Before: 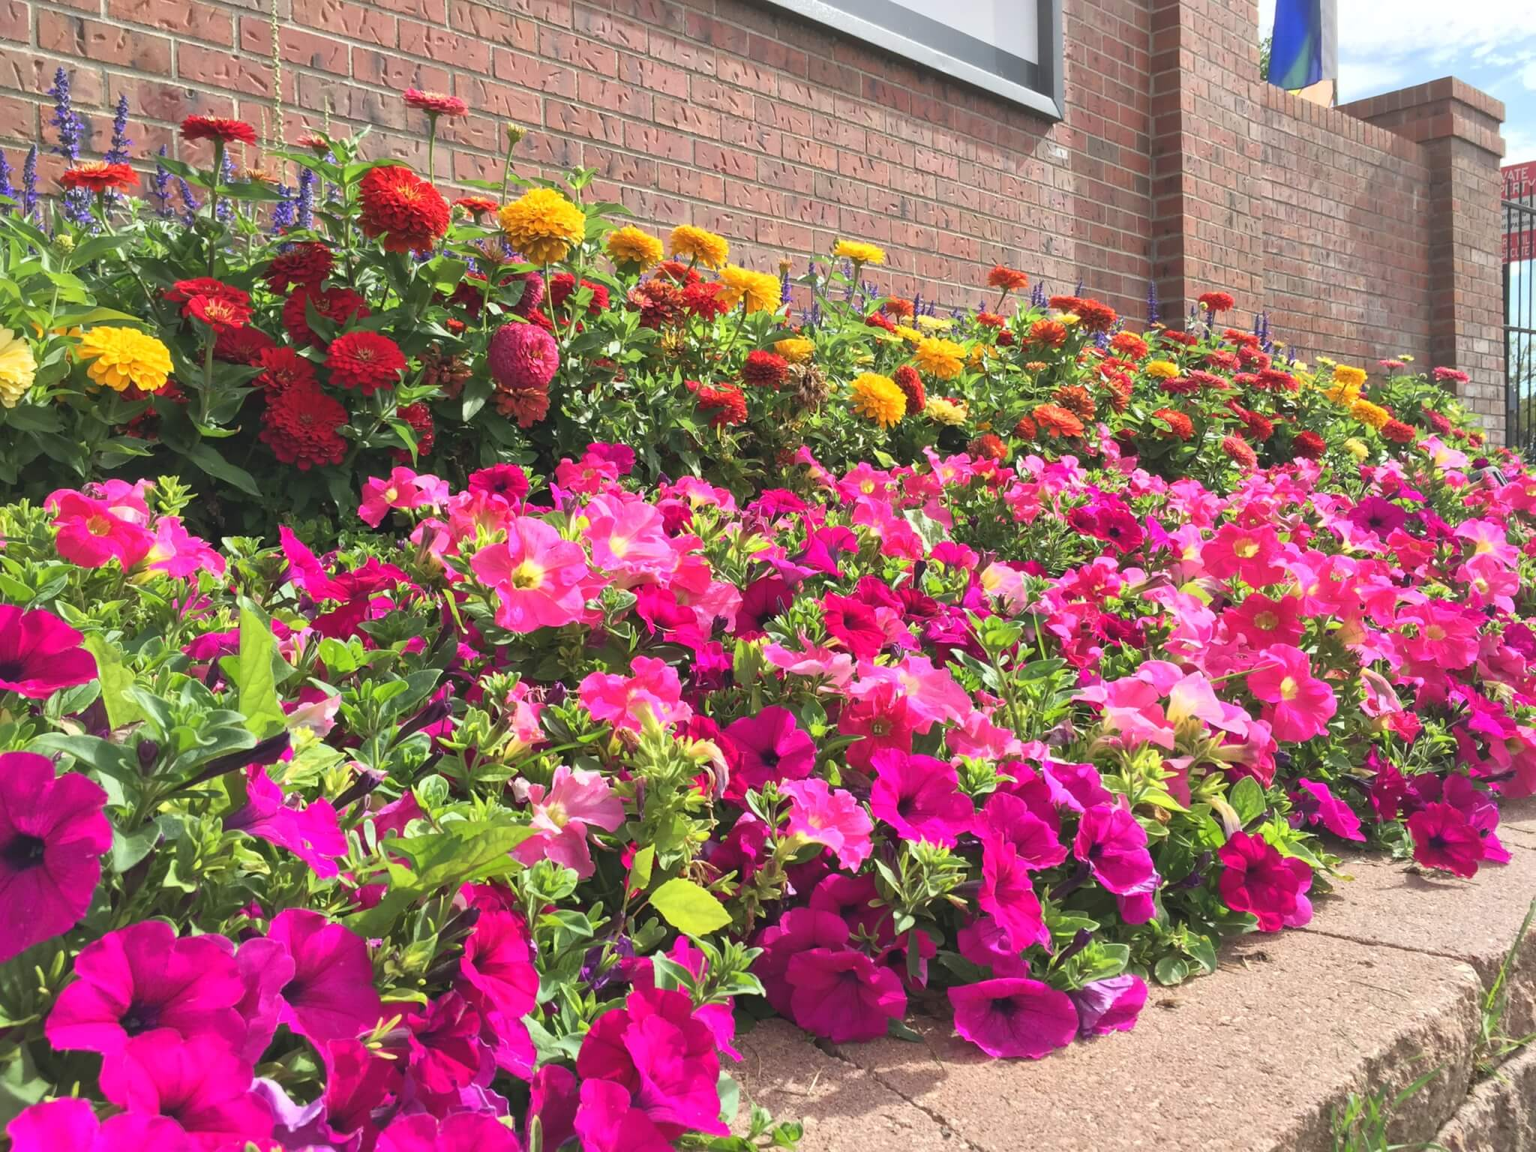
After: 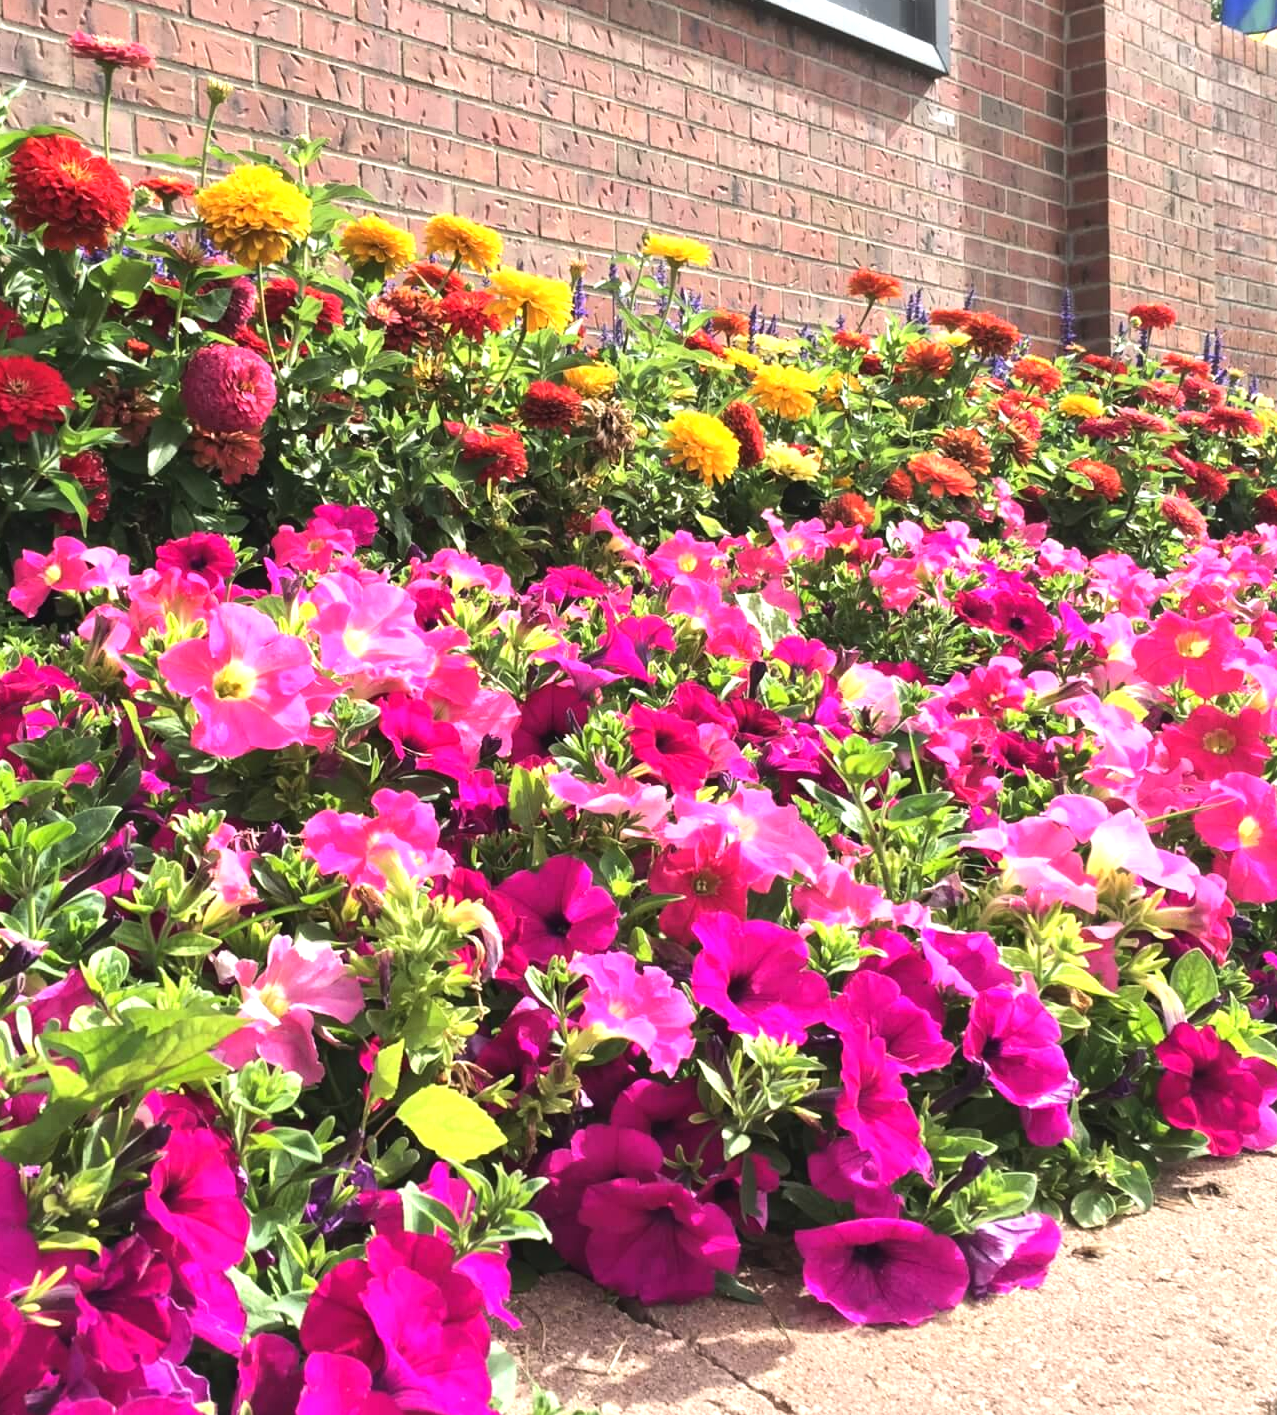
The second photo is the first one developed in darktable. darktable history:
crop and rotate: left 22.918%, top 5.629%, right 14.711%, bottom 2.247%
tone equalizer: -8 EV -0.75 EV, -7 EV -0.7 EV, -6 EV -0.6 EV, -5 EV -0.4 EV, -3 EV 0.4 EV, -2 EV 0.6 EV, -1 EV 0.7 EV, +0 EV 0.75 EV, edges refinement/feathering 500, mask exposure compensation -1.57 EV, preserve details no
